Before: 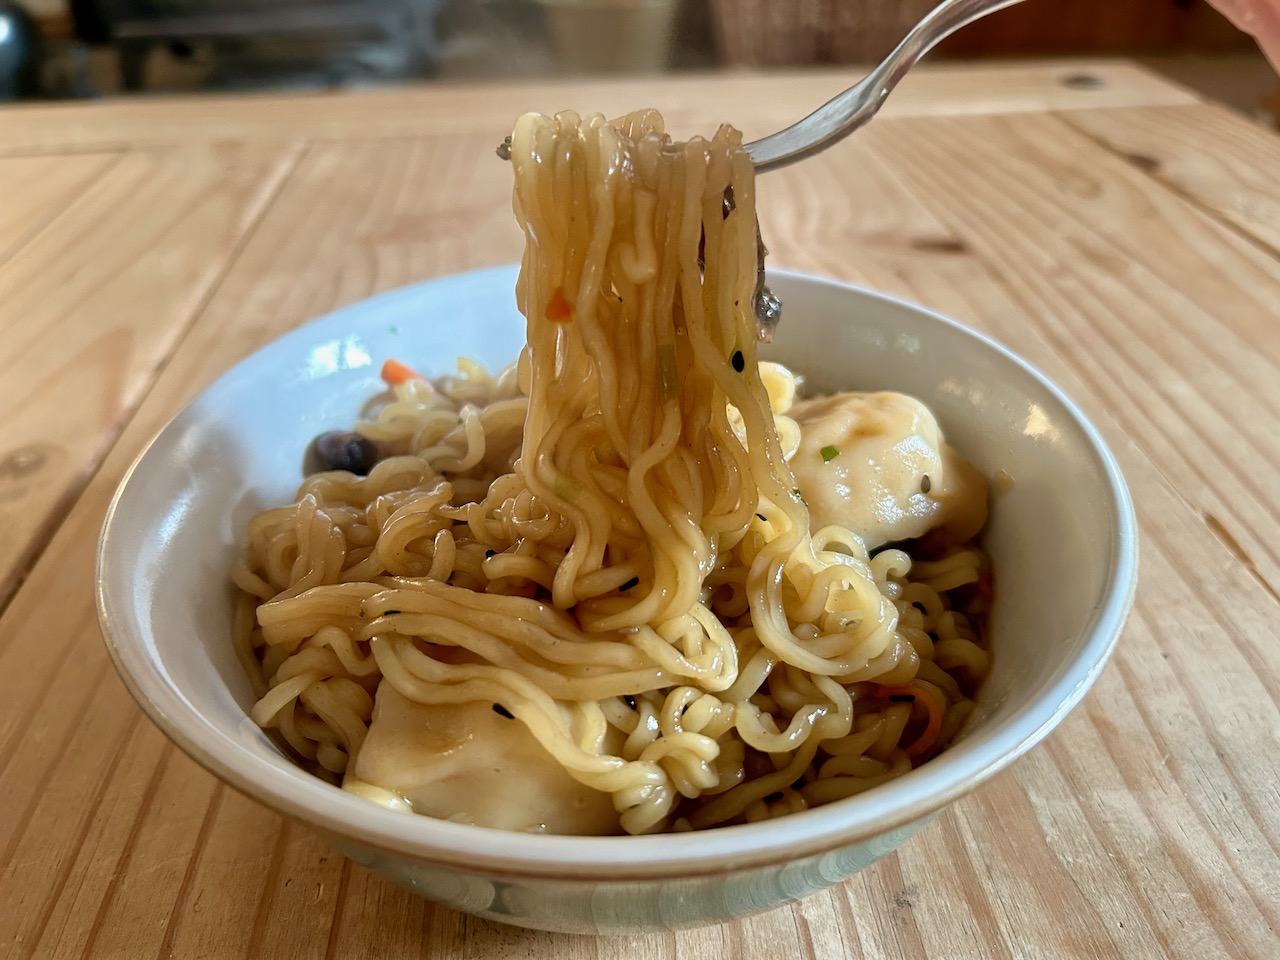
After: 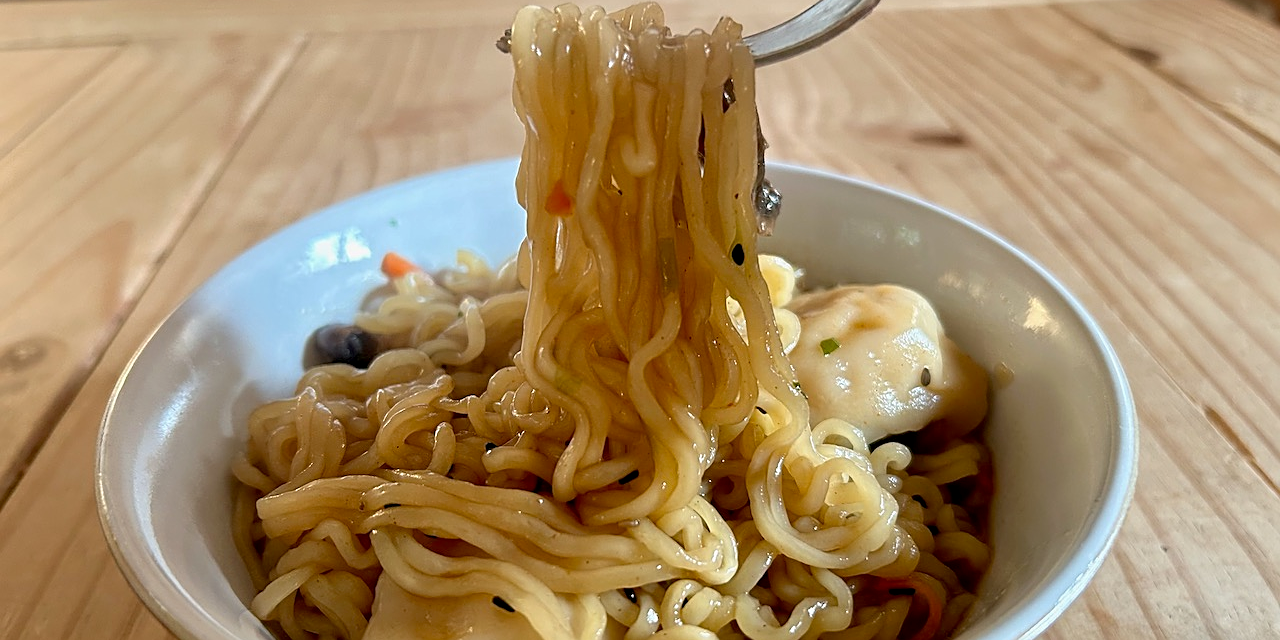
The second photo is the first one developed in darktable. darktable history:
crop: top 11.166%, bottom 22.168%
sharpen: on, module defaults
